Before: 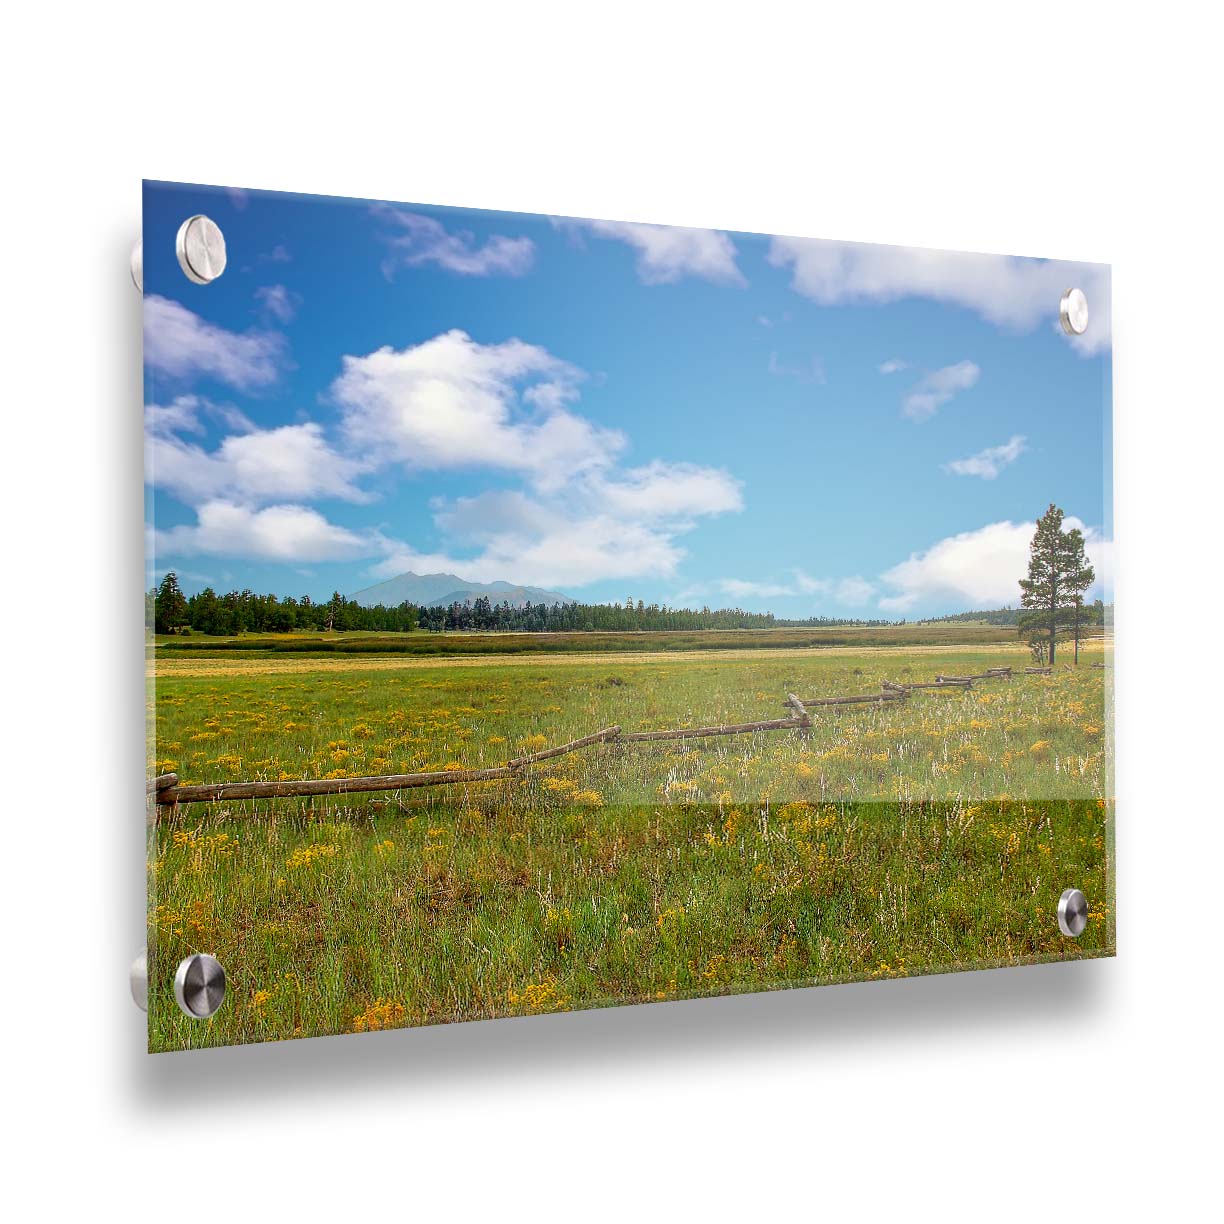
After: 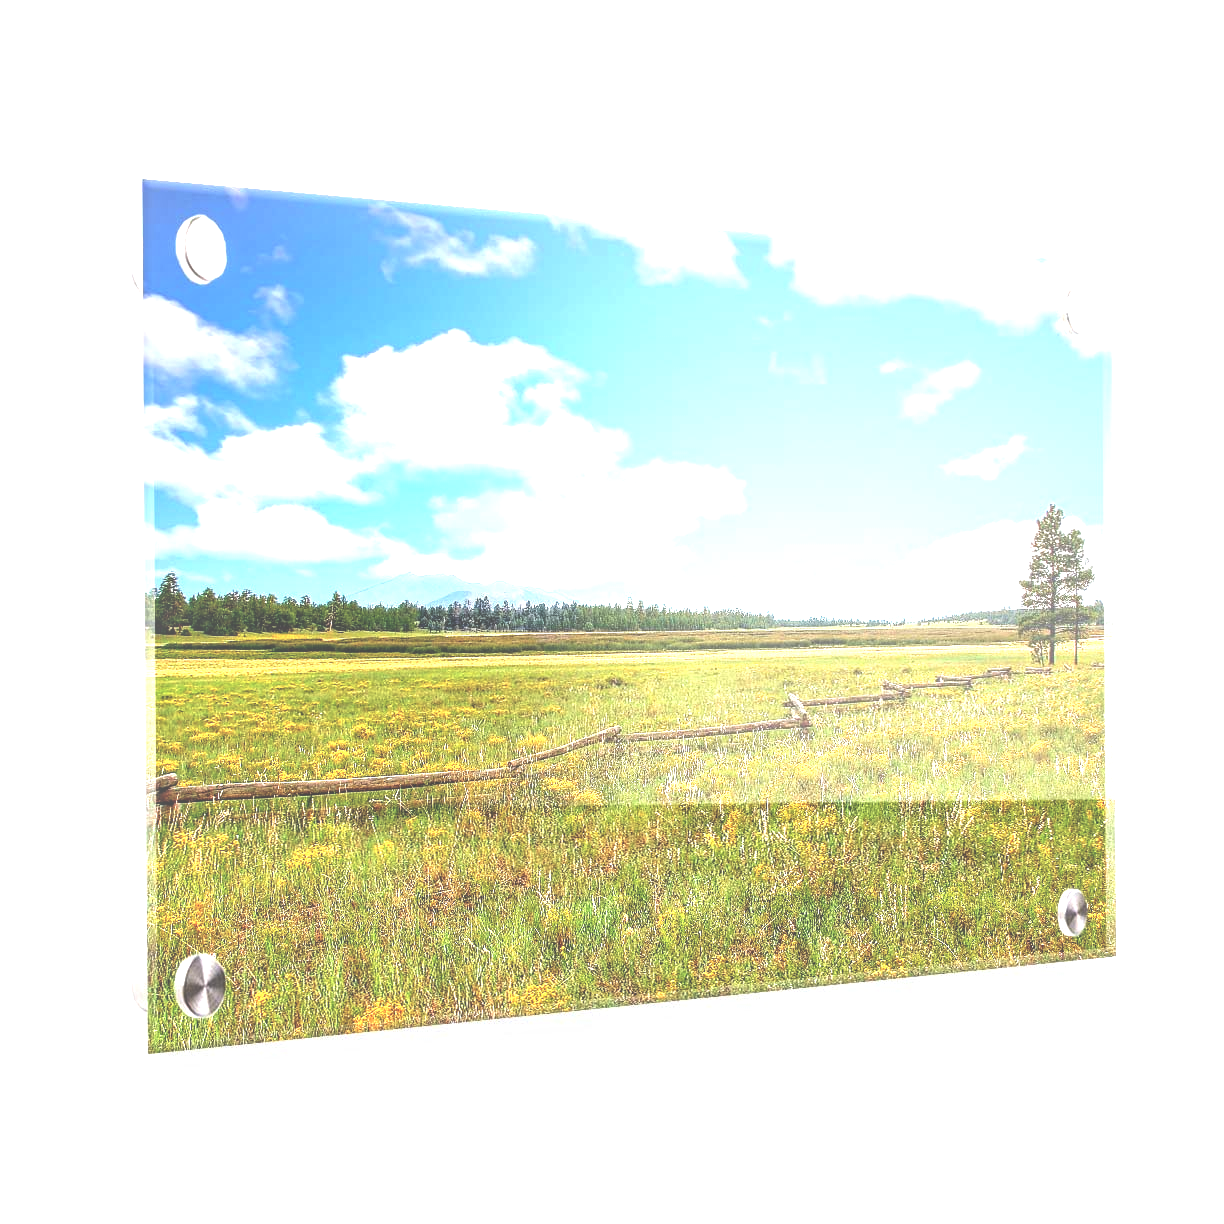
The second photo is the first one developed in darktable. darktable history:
local contrast: on, module defaults
exposure: black level correction -0.023, exposure 1.397 EV, compensate exposure bias true, compensate highlight preservation false
